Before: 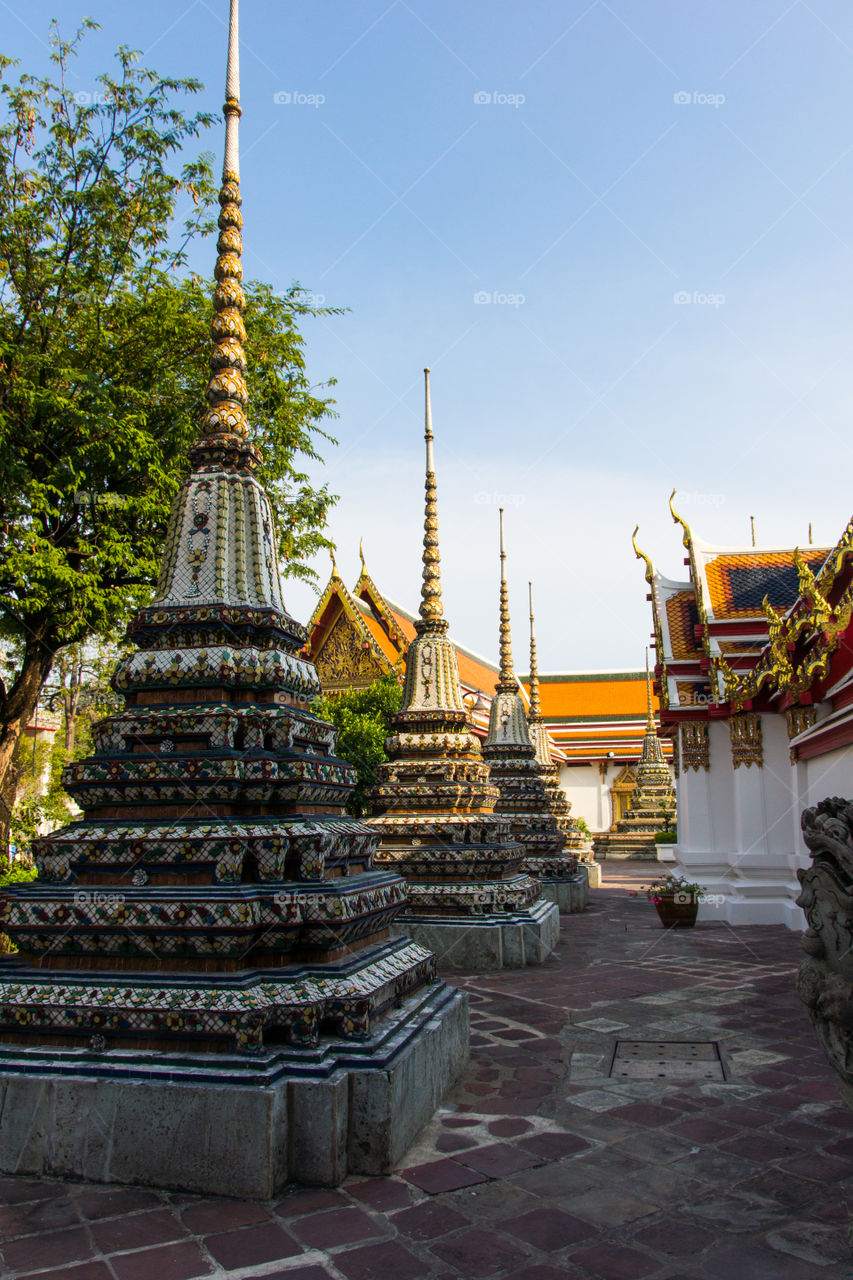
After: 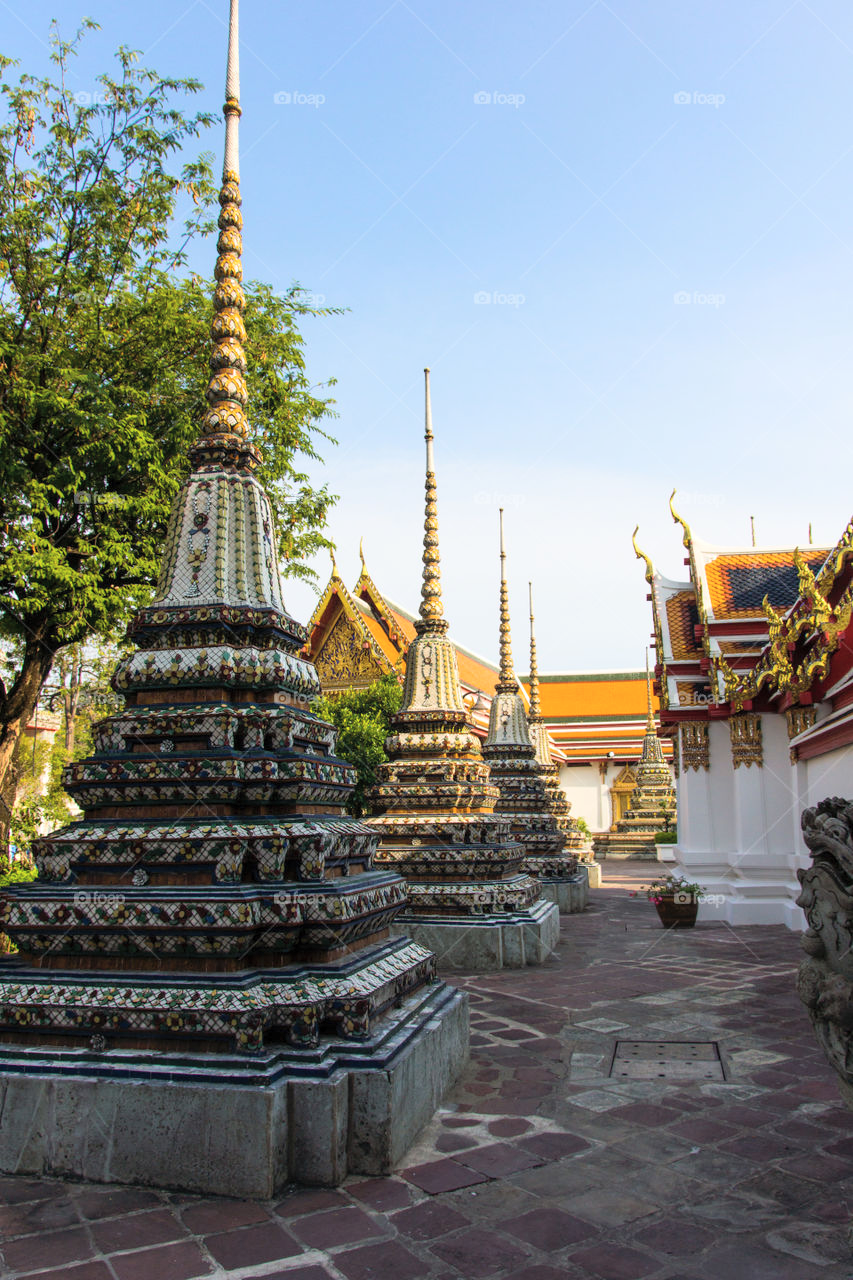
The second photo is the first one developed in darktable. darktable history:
contrast brightness saturation: brightness 0.142
color correction: highlights a* -0.073, highlights b* 0.097
shadows and highlights: shadows -30.48, highlights 30.11
